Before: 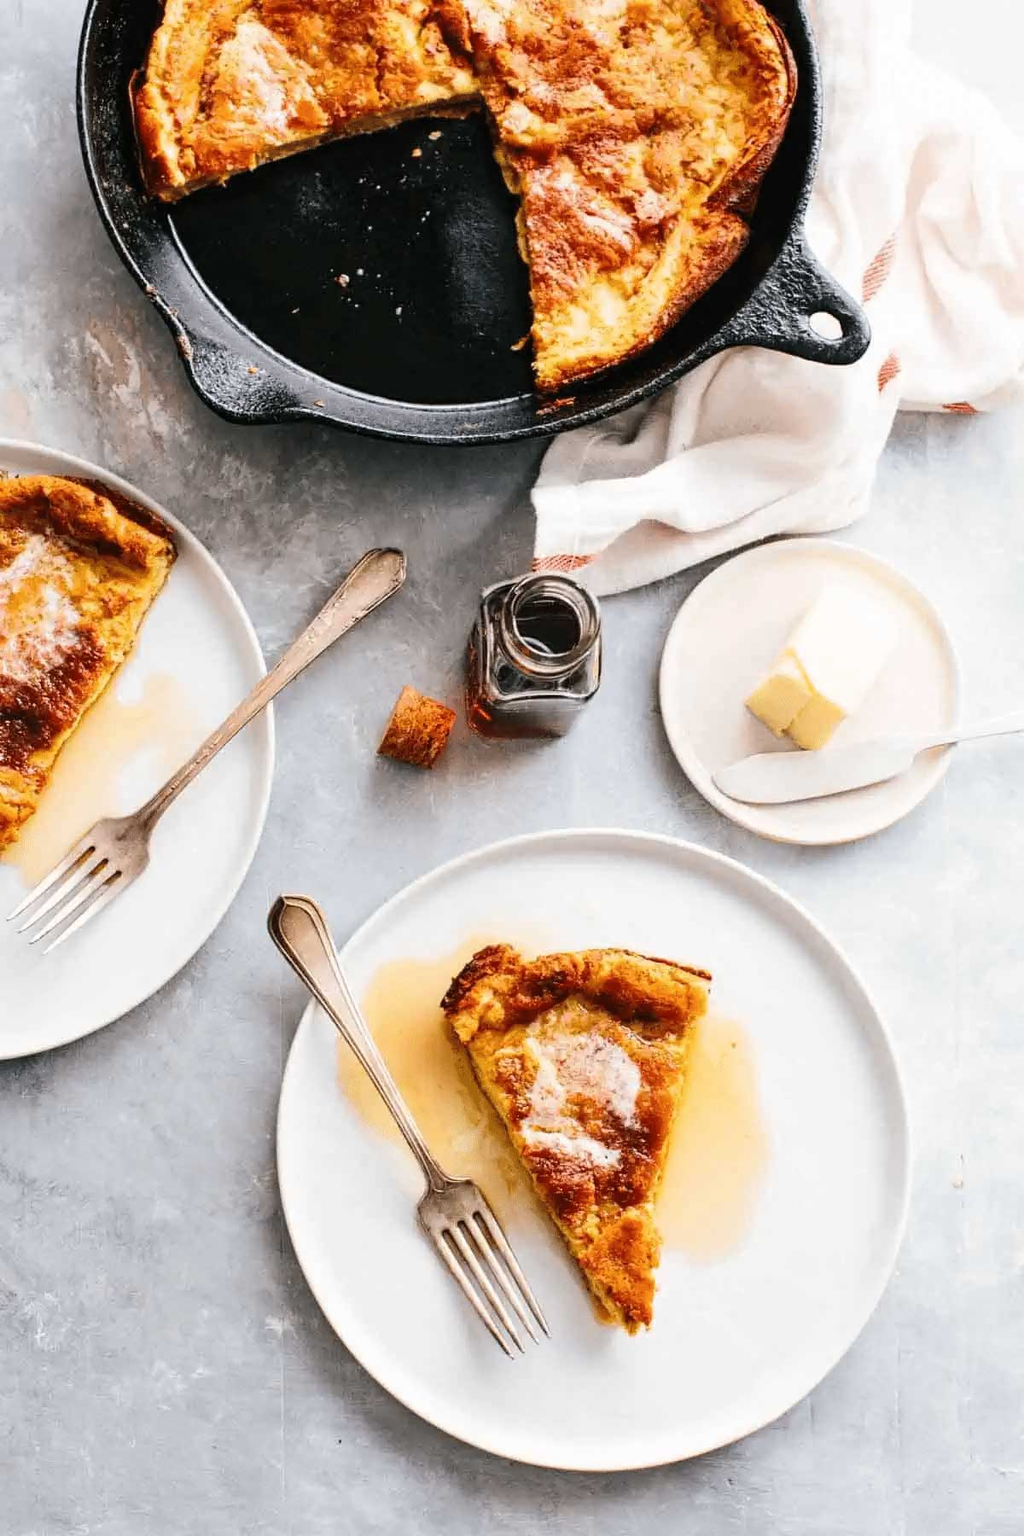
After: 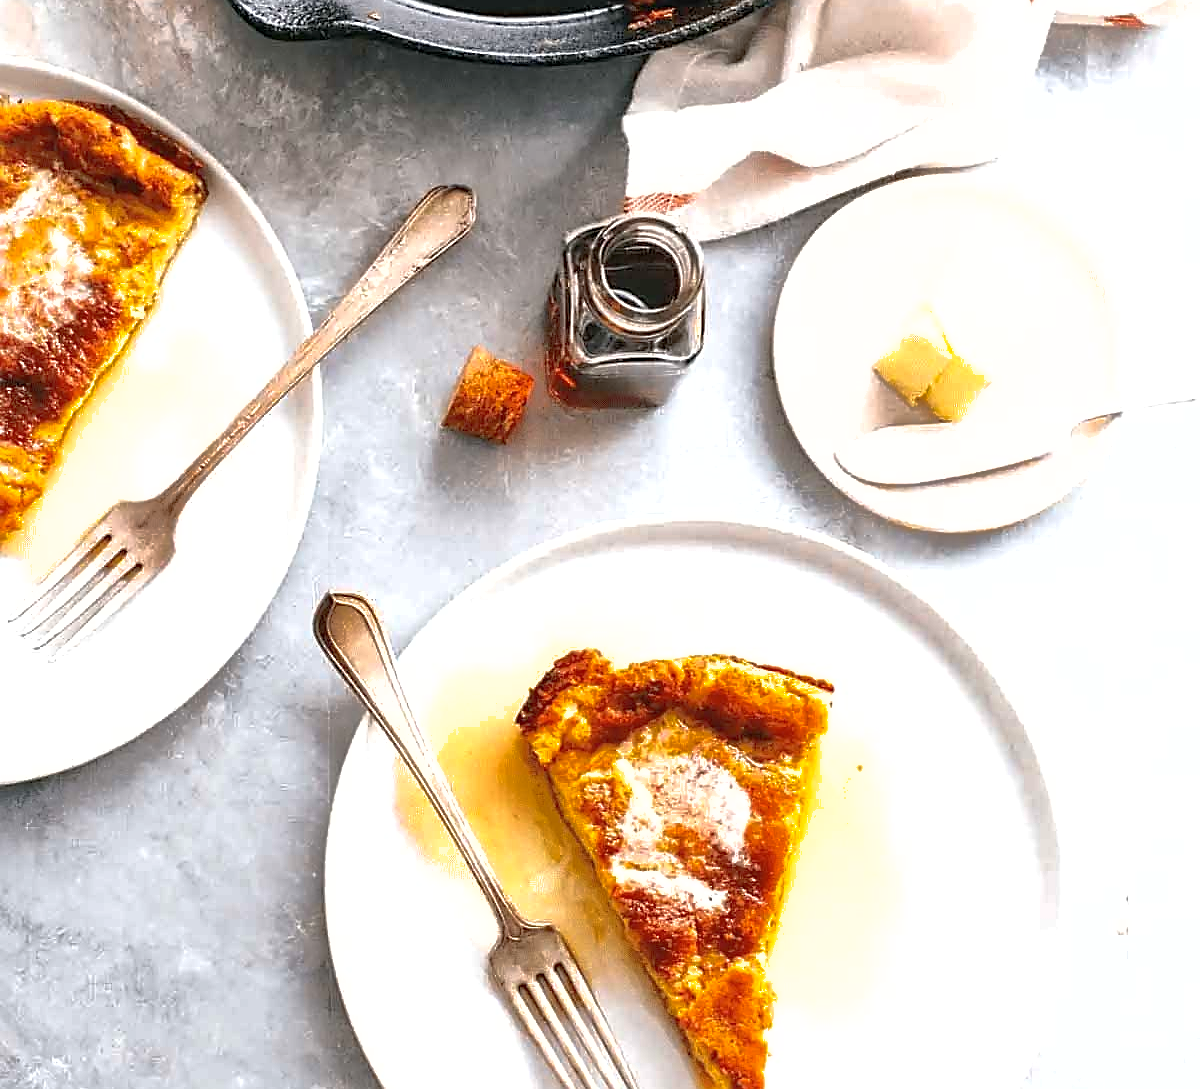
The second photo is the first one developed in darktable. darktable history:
sharpen: on, module defaults
exposure: exposure 0.51 EV, compensate highlight preservation false
crop and rotate: top 25.434%, bottom 14.03%
shadows and highlights: on, module defaults
